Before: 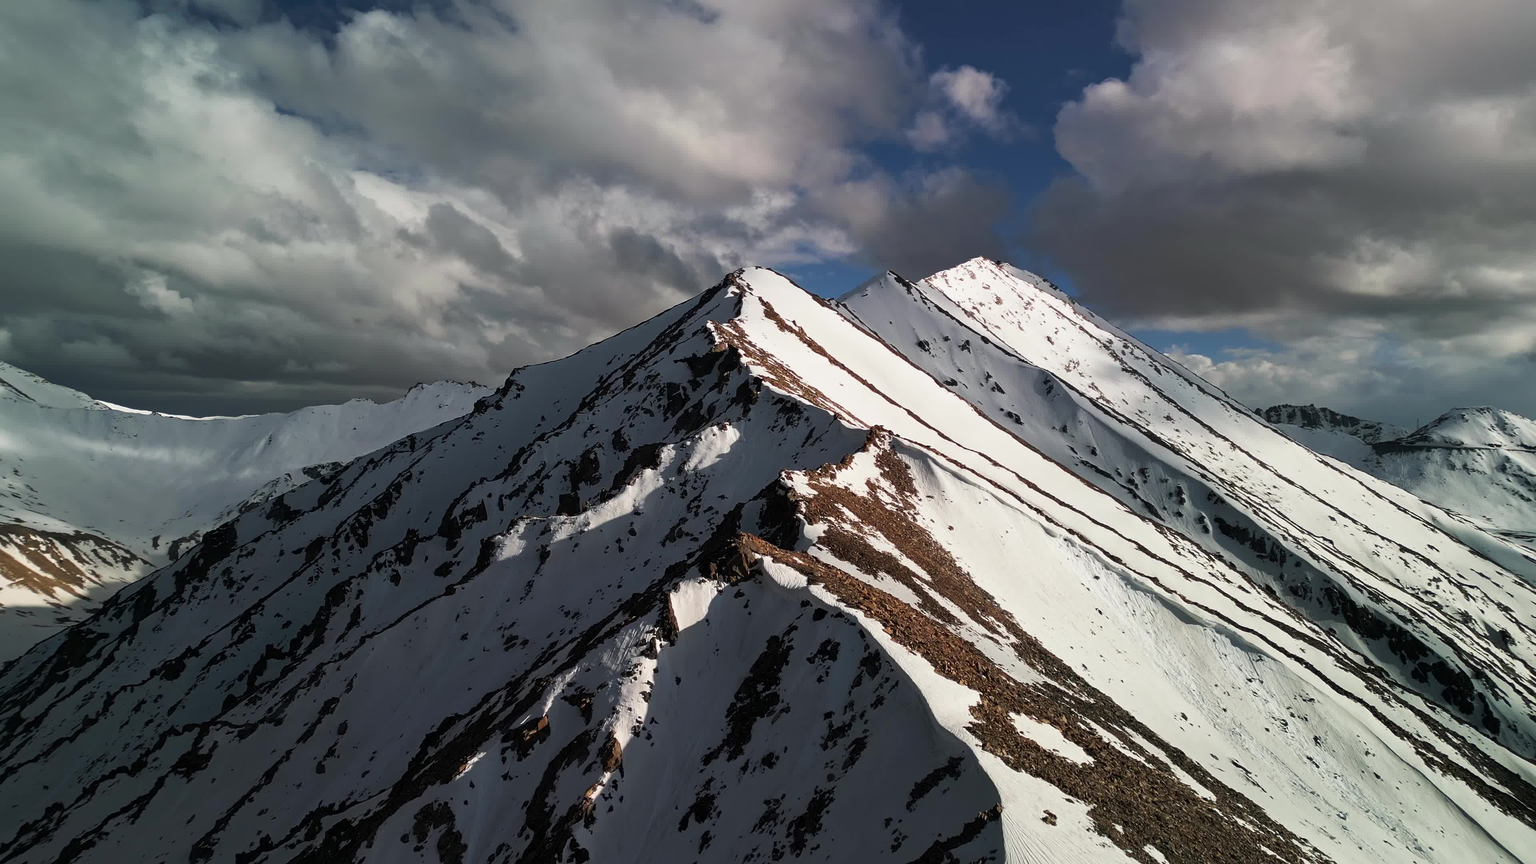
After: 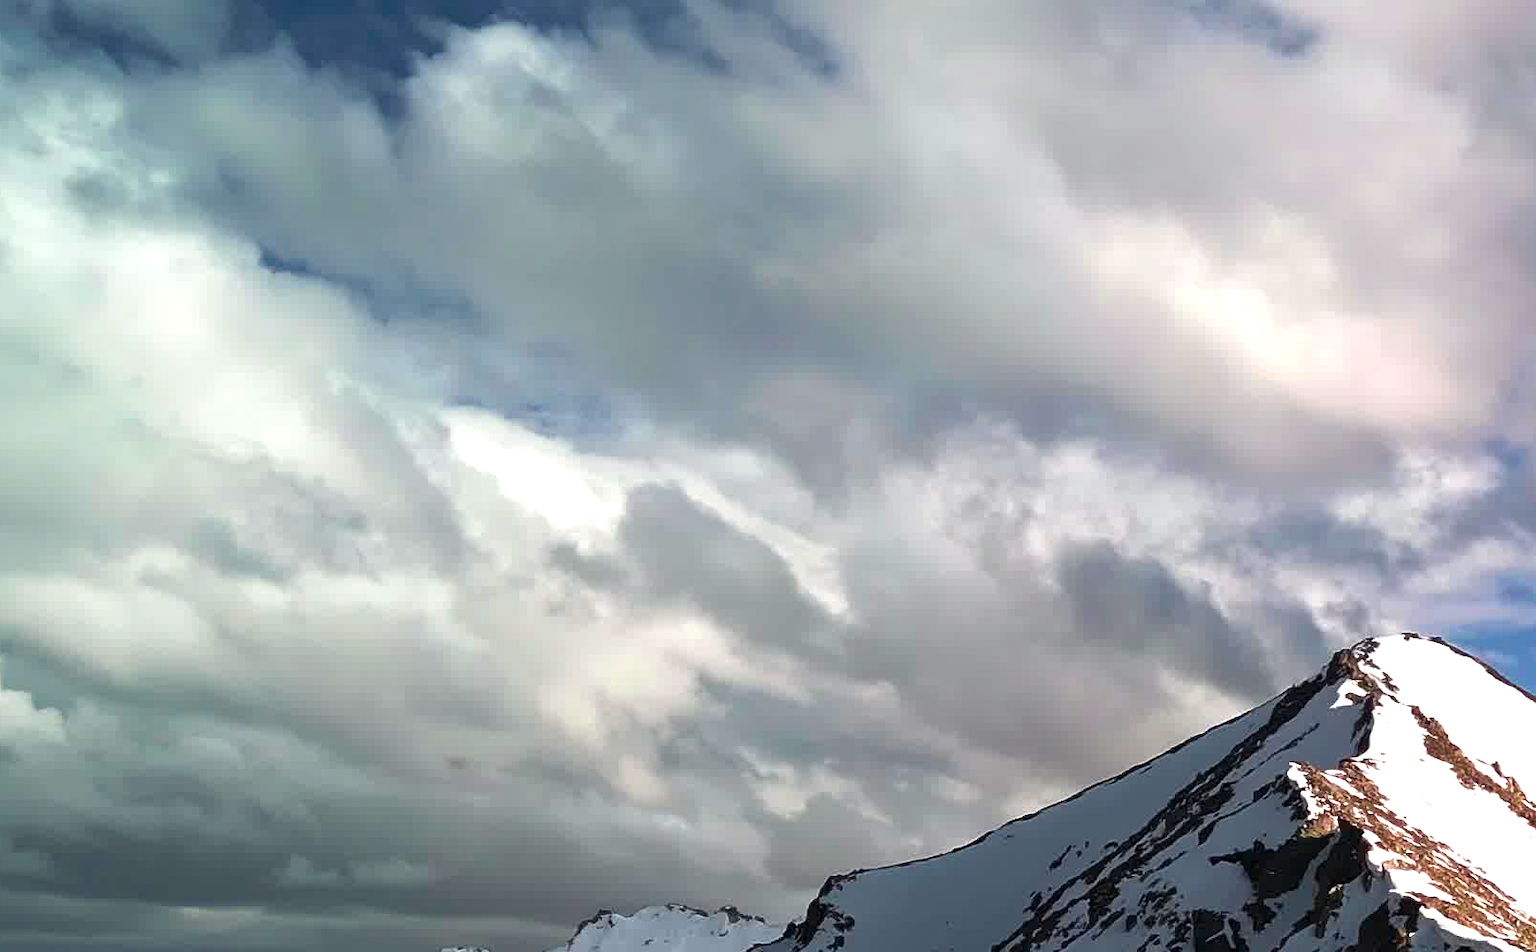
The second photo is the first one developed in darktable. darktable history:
crop and rotate: left 10.817%, top 0.062%, right 47.194%, bottom 53.626%
velvia: on, module defaults
exposure: exposure 1 EV, compensate highlight preservation false
